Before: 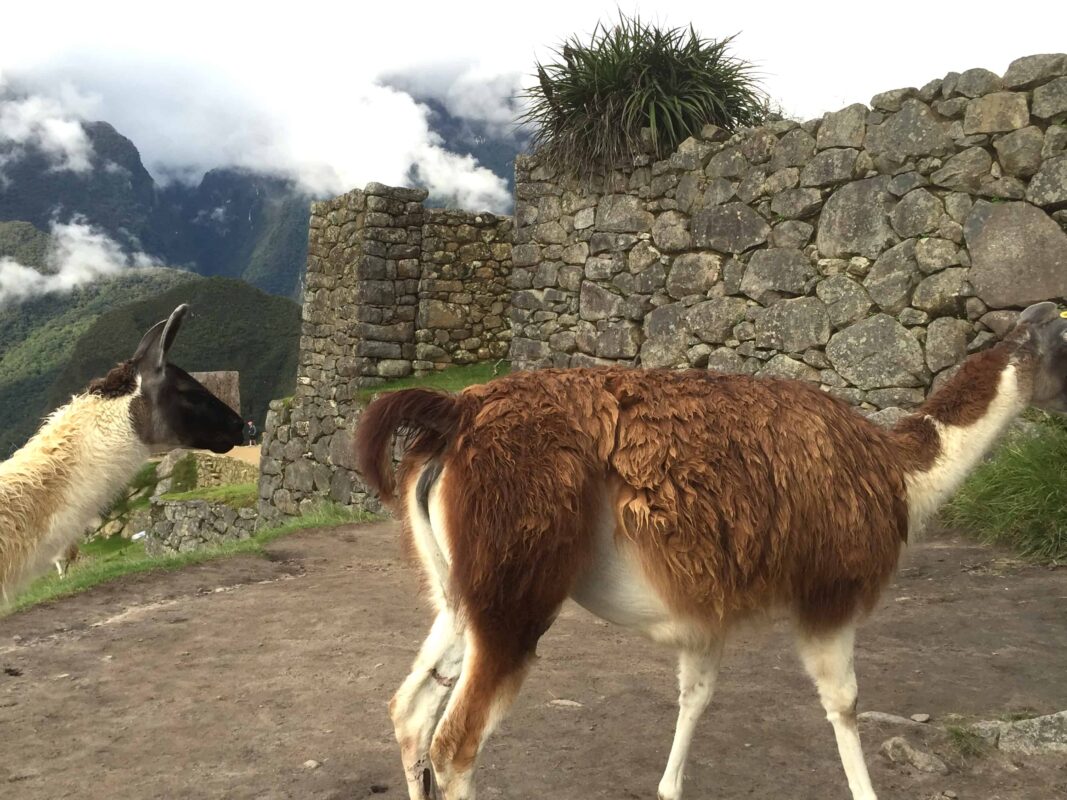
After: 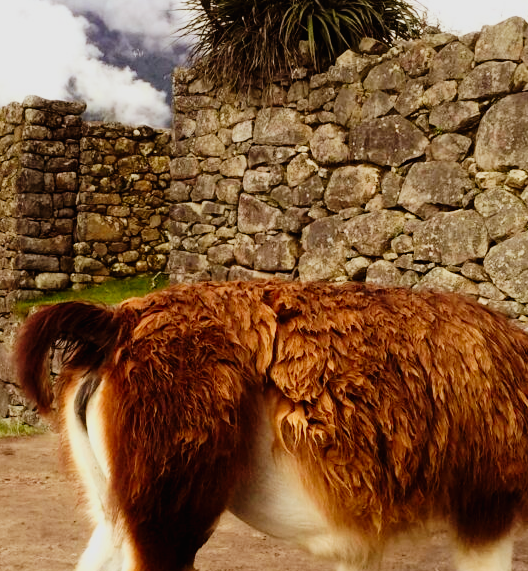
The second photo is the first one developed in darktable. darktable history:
crop: left 32.075%, top 10.976%, right 18.355%, bottom 17.596%
filmic rgb: black relative exposure -7.65 EV, white relative exposure 4.56 EV, hardness 3.61, color science v6 (2022)
rgb levels: mode RGB, independent channels, levels [[0, 0.5, 1], [0, 0.521, 1], [0, 0.536, 1]]
tone curve: curves: ch0 [(0, 0) (0.003, 0.006) (0.011, 0.007) (0.025, 0.009) (0.044, 0.012) (0.069, 0.021) (0.1, 0.036) (0.136, 0.056) (0.177, 0.105) (0.224, 0.165) (0.277, 0.251) (0.335, 0.344) (0.399, 0.439) (0.468, 0.532) (0.543, 0.628) (0.623, 0.718) (0.709, 0.797) (0.801, 0.874) (0.898, 0.943) (1, 1)], preserve colors none
